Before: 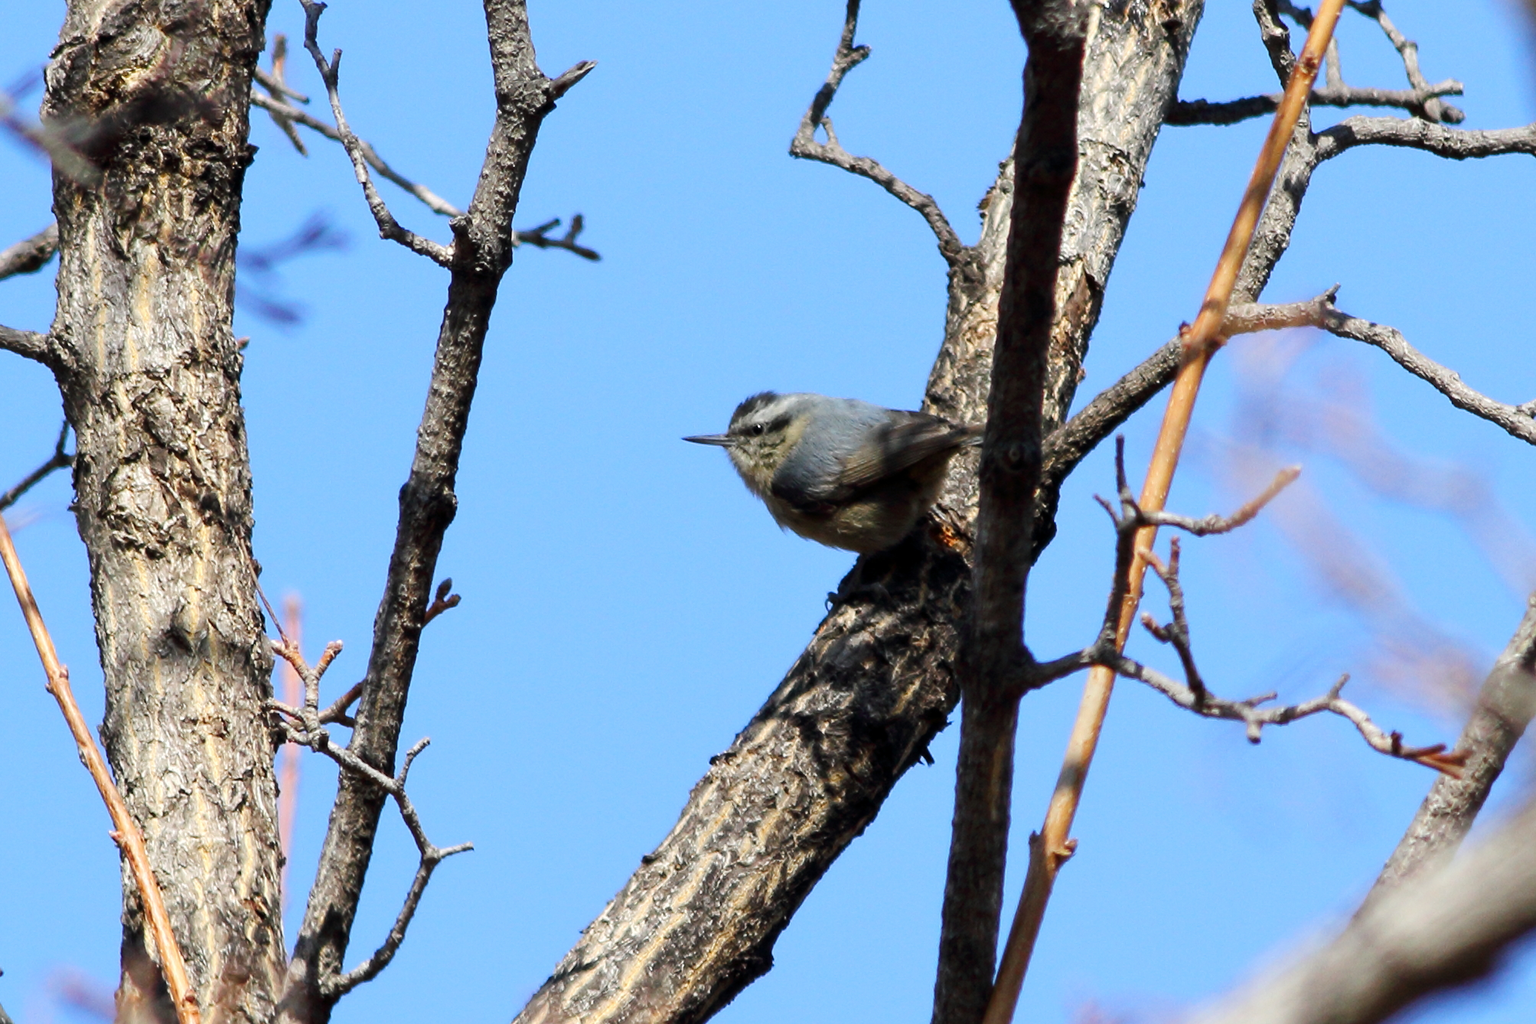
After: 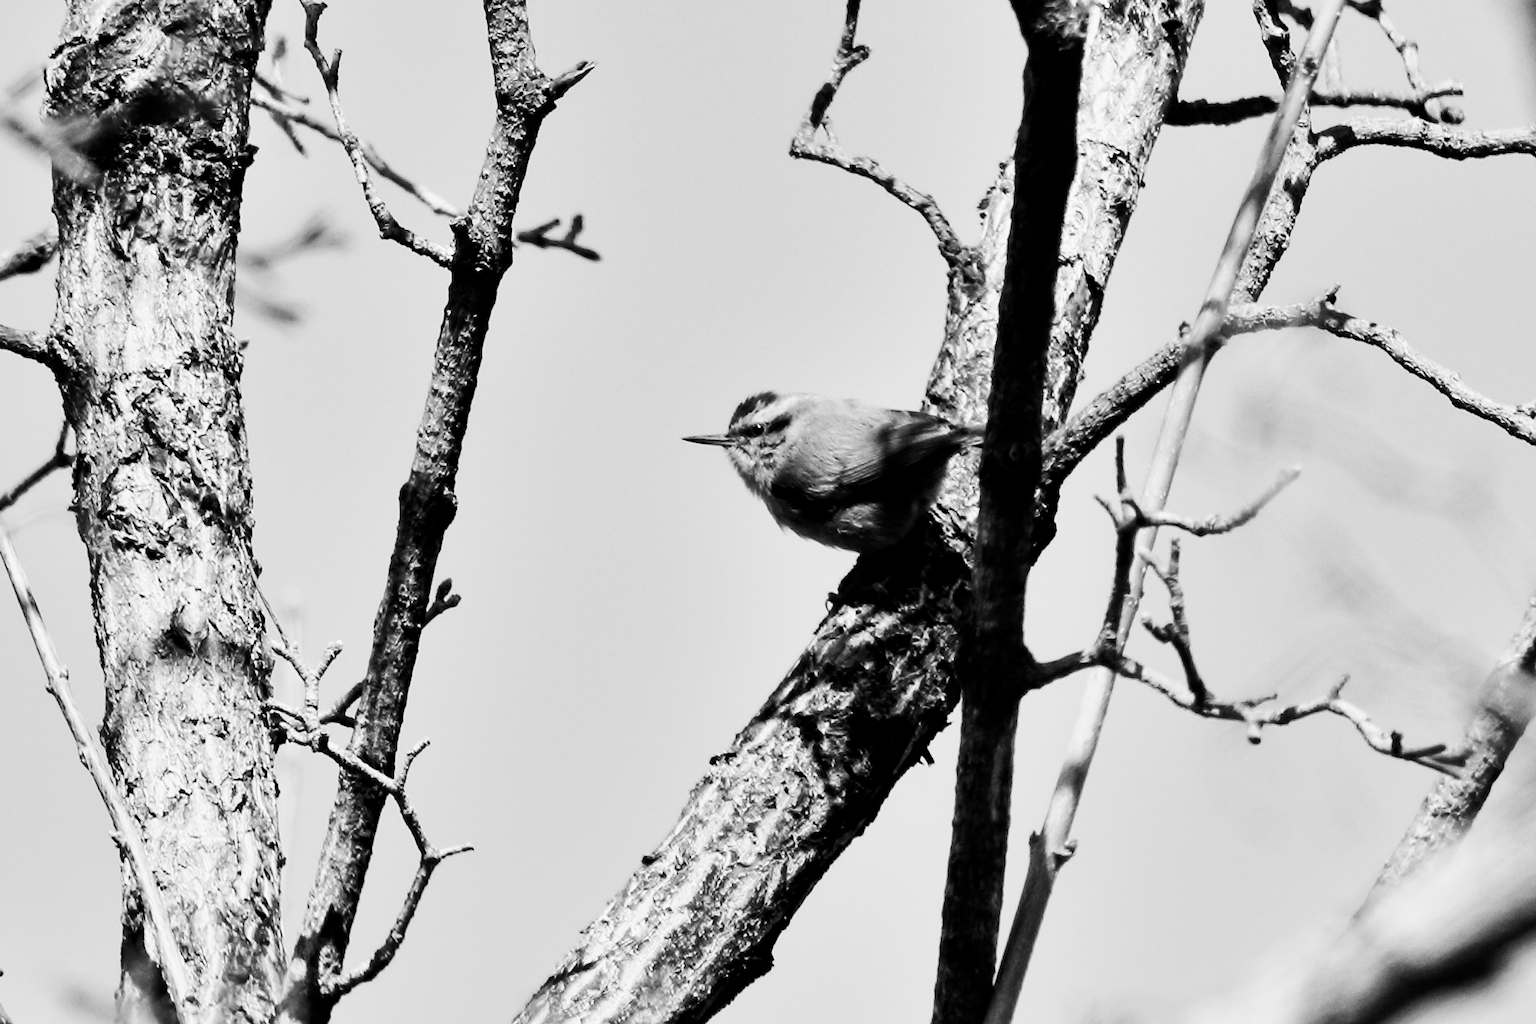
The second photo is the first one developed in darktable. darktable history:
filmic rgb: middle gray luminance 12.74%, black relative exposure -10.13 EV, white relative exposure 3.47 EV, threshold 6 EV, target black luminance 0%, hardness 5.74, latitude 44.69%, contrast 1.221, highlights saturation mix 5%, shadows ↔ highlights balance 26.78%, add noise in highlights 0, preserve chrominance no, color science v3 (2019), use custom middle-gray values true, iterations of high-quality reconstruction 0, contrast in highlights soft, enable highlight reconstruction true
shadows and highlights: soften with gaussian
tone curve: curves: ch0 [(0, 0) (0.071, 0.06) (0.253, 0.242) (0.437, 0.498) (0.55, 0.644) (0.657, 0.749) (0.823, 0.876) (1, 0.99)]; ch1 [(0, 0) (0.346, 0.307) (0.408, 0.369) (0.453, 0.457) (0.476, 0.489) (0.502, 0.493) (0.521, 0.515) (0.537, 0.531) (0.612, 0.641) (0.676, 0.728) (1, 1)]; ch2 [(0, 0) (0.346, 0.34) (0.434, 0.46) (0.485, 0.494) (0.5, 0.494) (0.511, 0.504) (0.537, 0.551) (0.579, 0.599) (0.625, 0.686) (1, 1)], color space Lab, independent channels, preserve colors none
monochrome: on, module defaults
